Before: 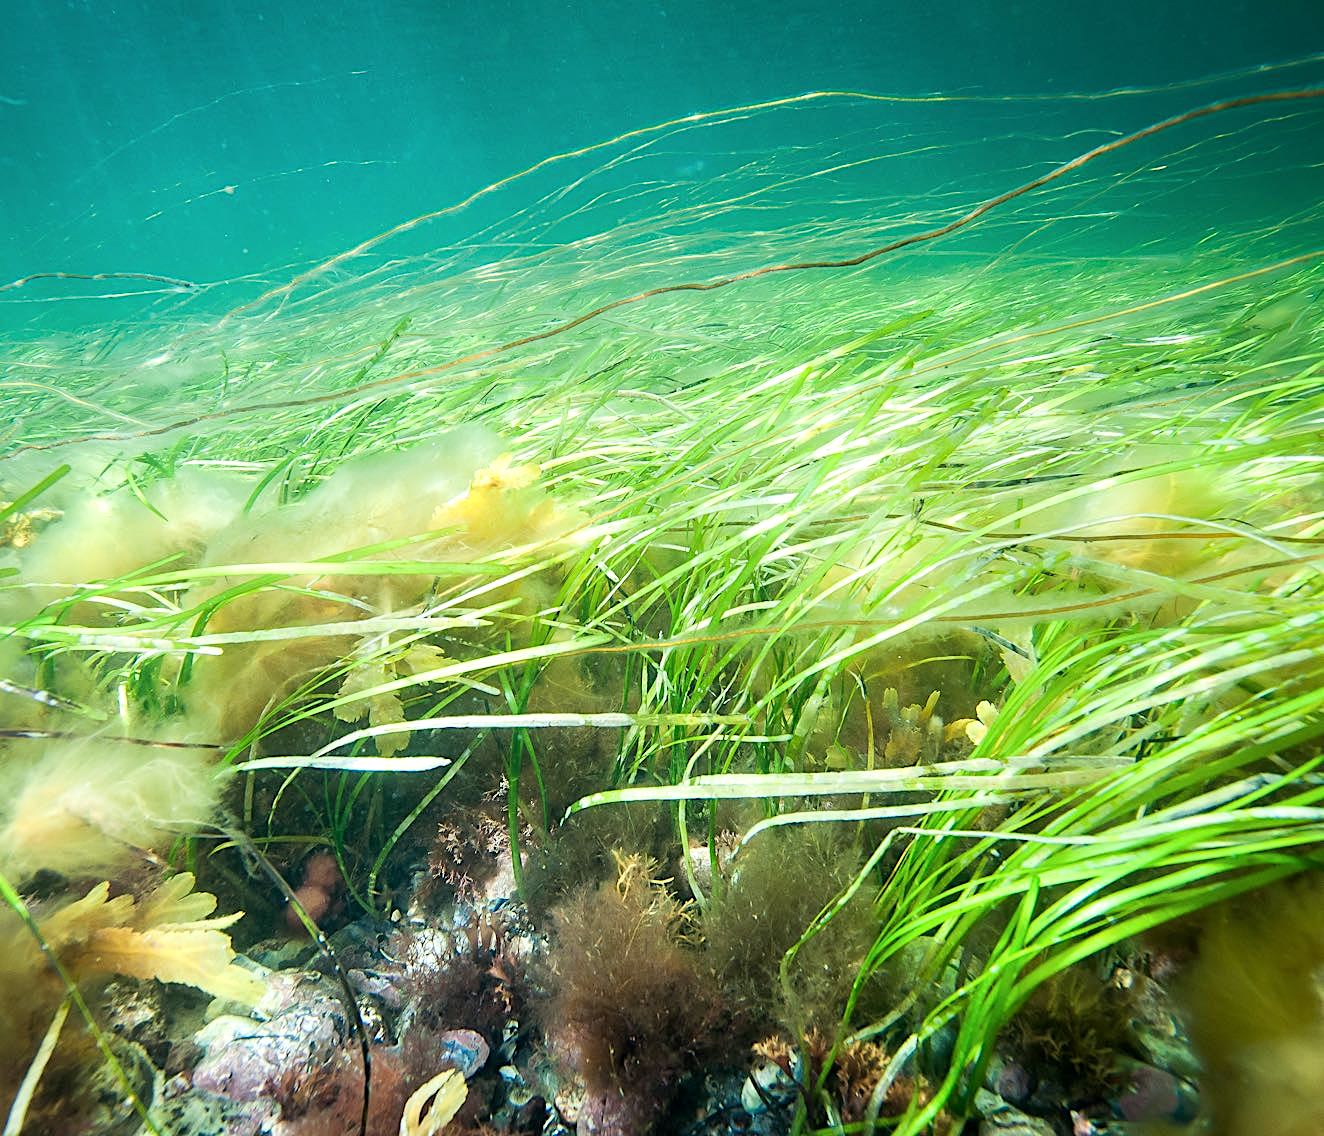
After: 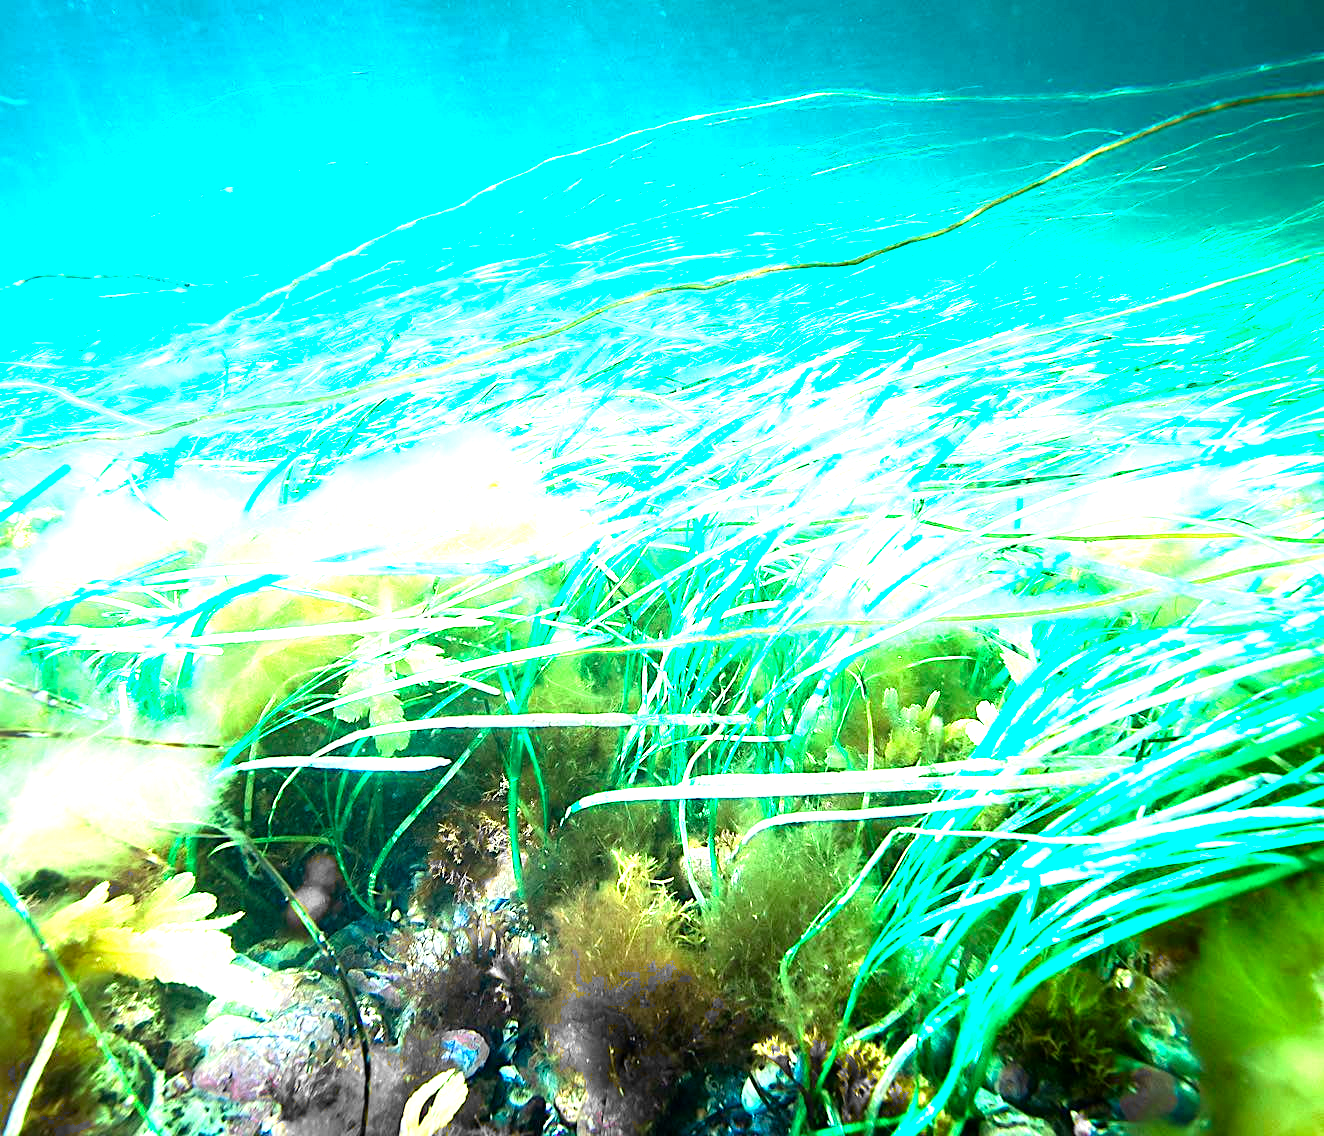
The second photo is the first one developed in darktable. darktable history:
color zones: curves: ch0 [(0.25, 0.667) (0.758, 0.368)]; ch1 [(0.215, 0.245) (0.761, 0.373)]; ch2 [(0.247, 0.554) (0.761, 0.436)], mix 101.74%
